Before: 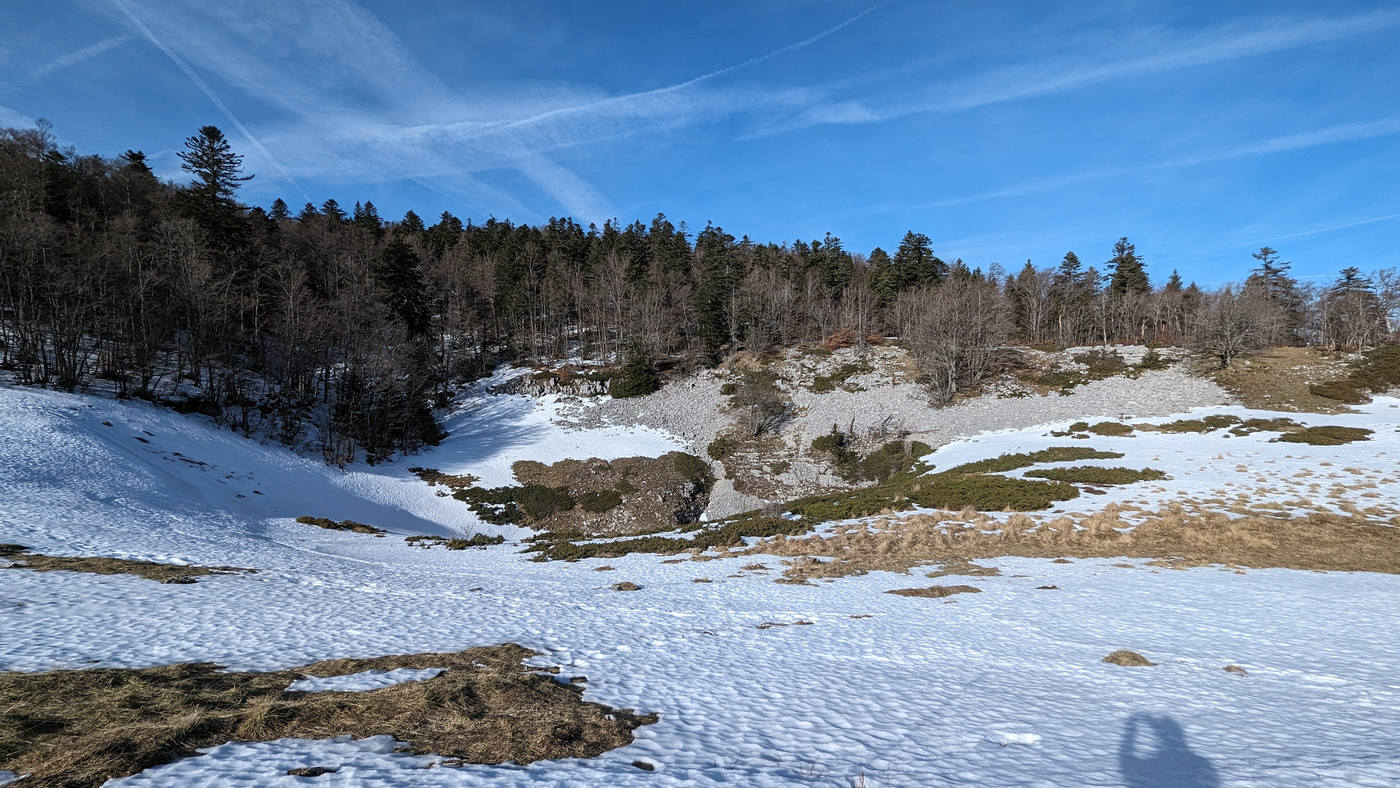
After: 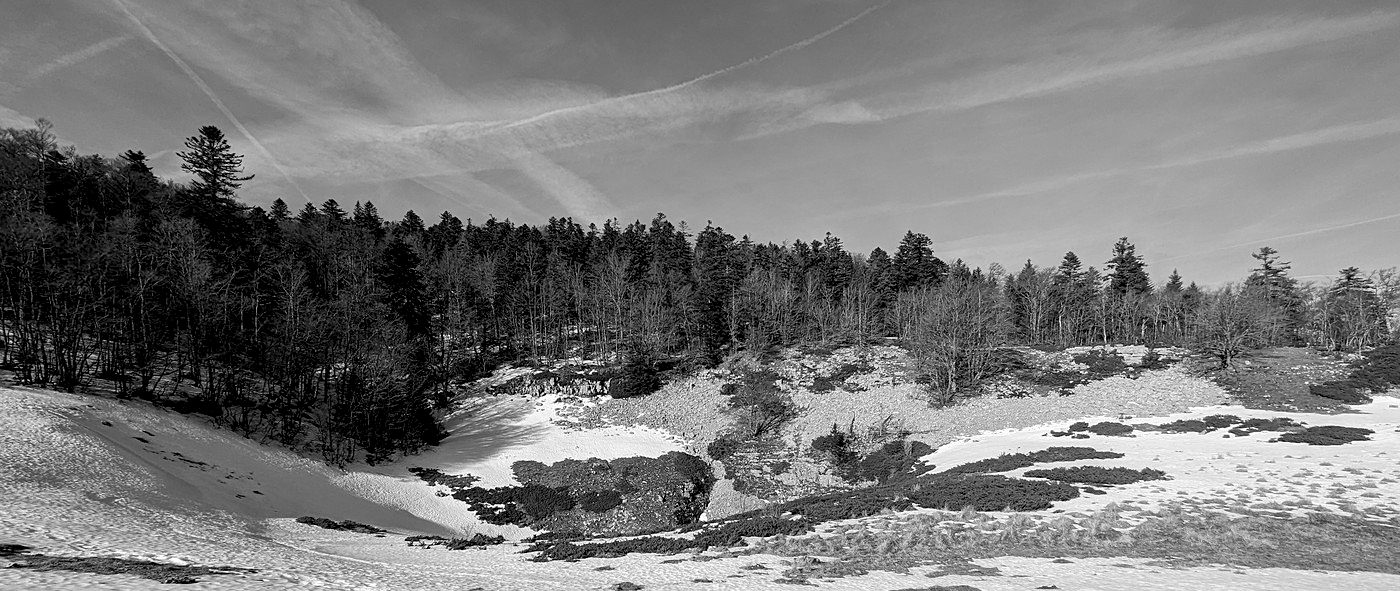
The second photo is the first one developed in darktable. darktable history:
monochrome: a 16.01, b -2.65, highlights 0.52
sharpen: radius 1.272, amount 0.305, threshold 0
crop: bottom 24.988%
levels: levels [0.073, 0.497, 0.972]
